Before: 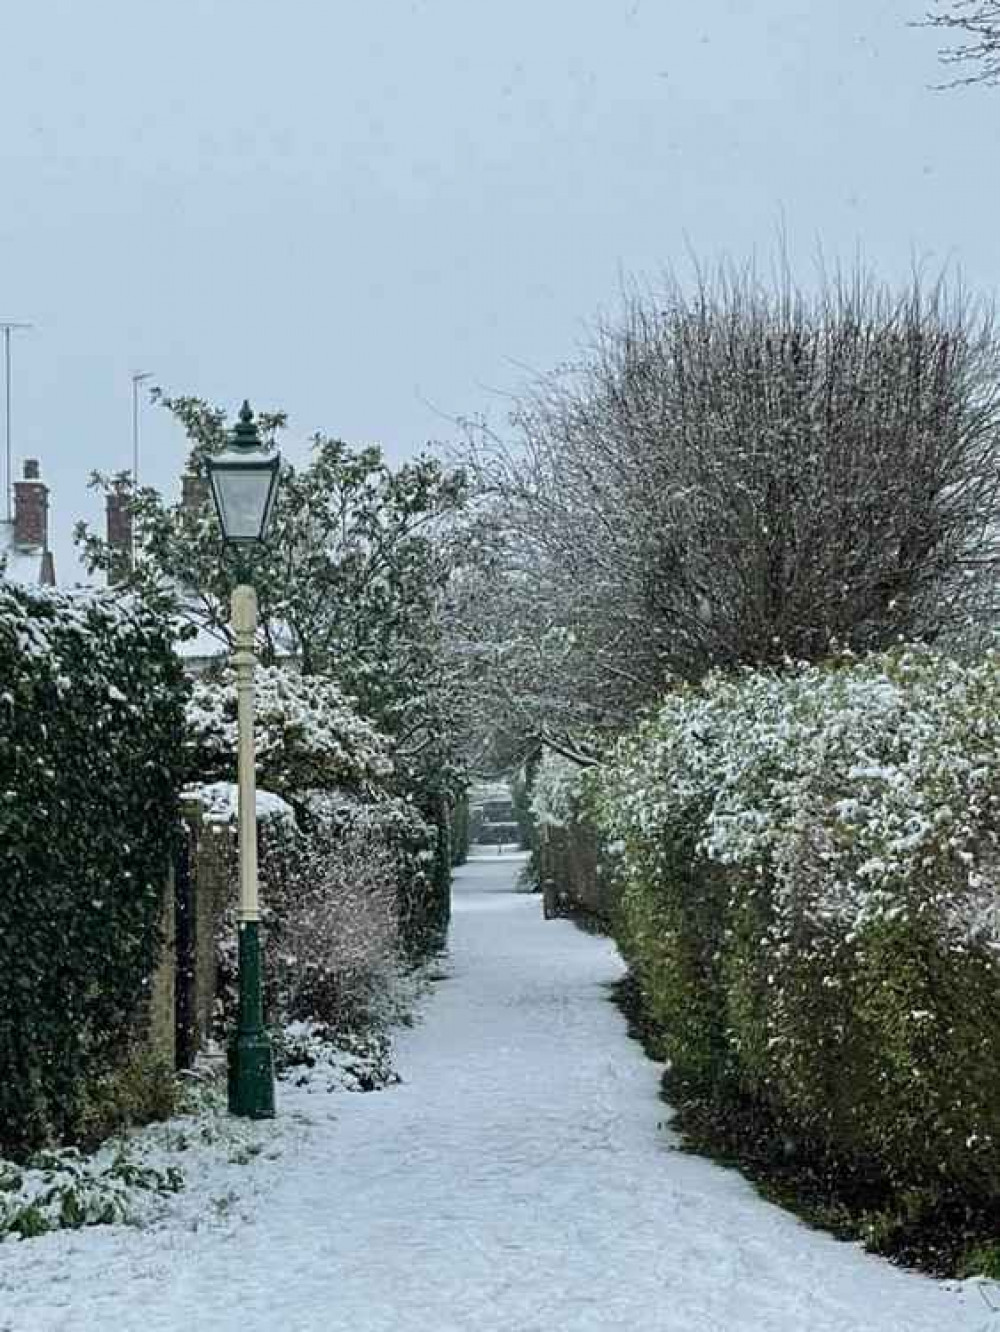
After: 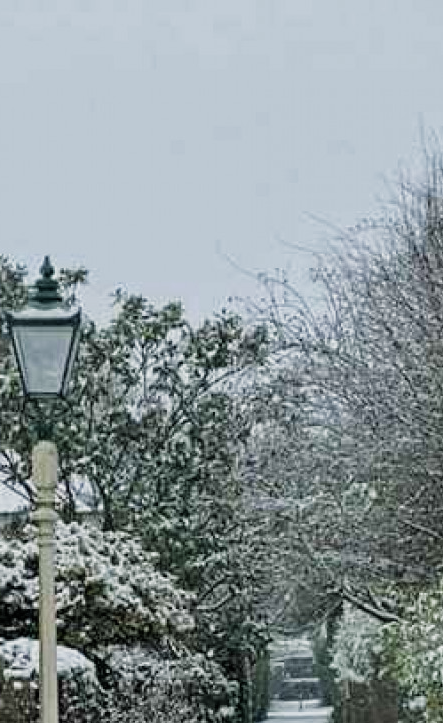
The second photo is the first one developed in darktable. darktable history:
crop: left 19.929%, top 10.83%, right 35.733%, bottom 34.816%
filmic rgb: black relative exposure -11.37 EV, white relative exposure 3.22 EV, threshold 5.98 EV, hardness 6.8, color science v4 (2020), iterations of high-quality reconstruction 10, enable highlight reconstruction true
